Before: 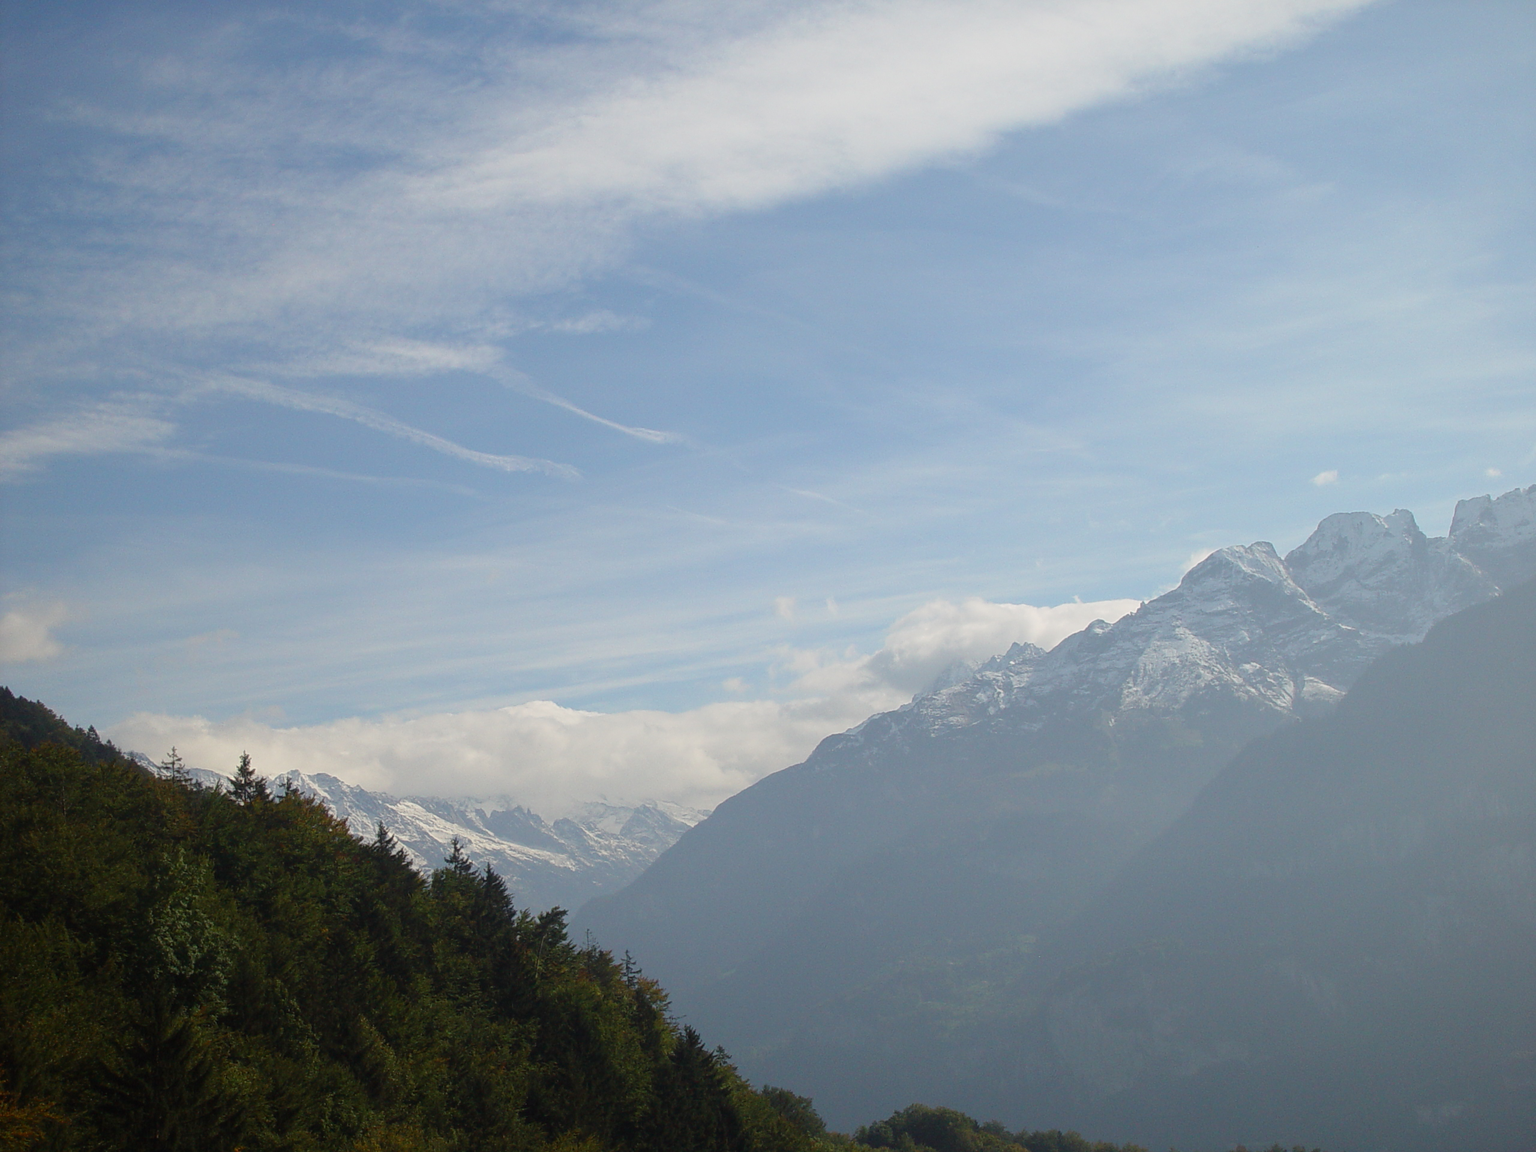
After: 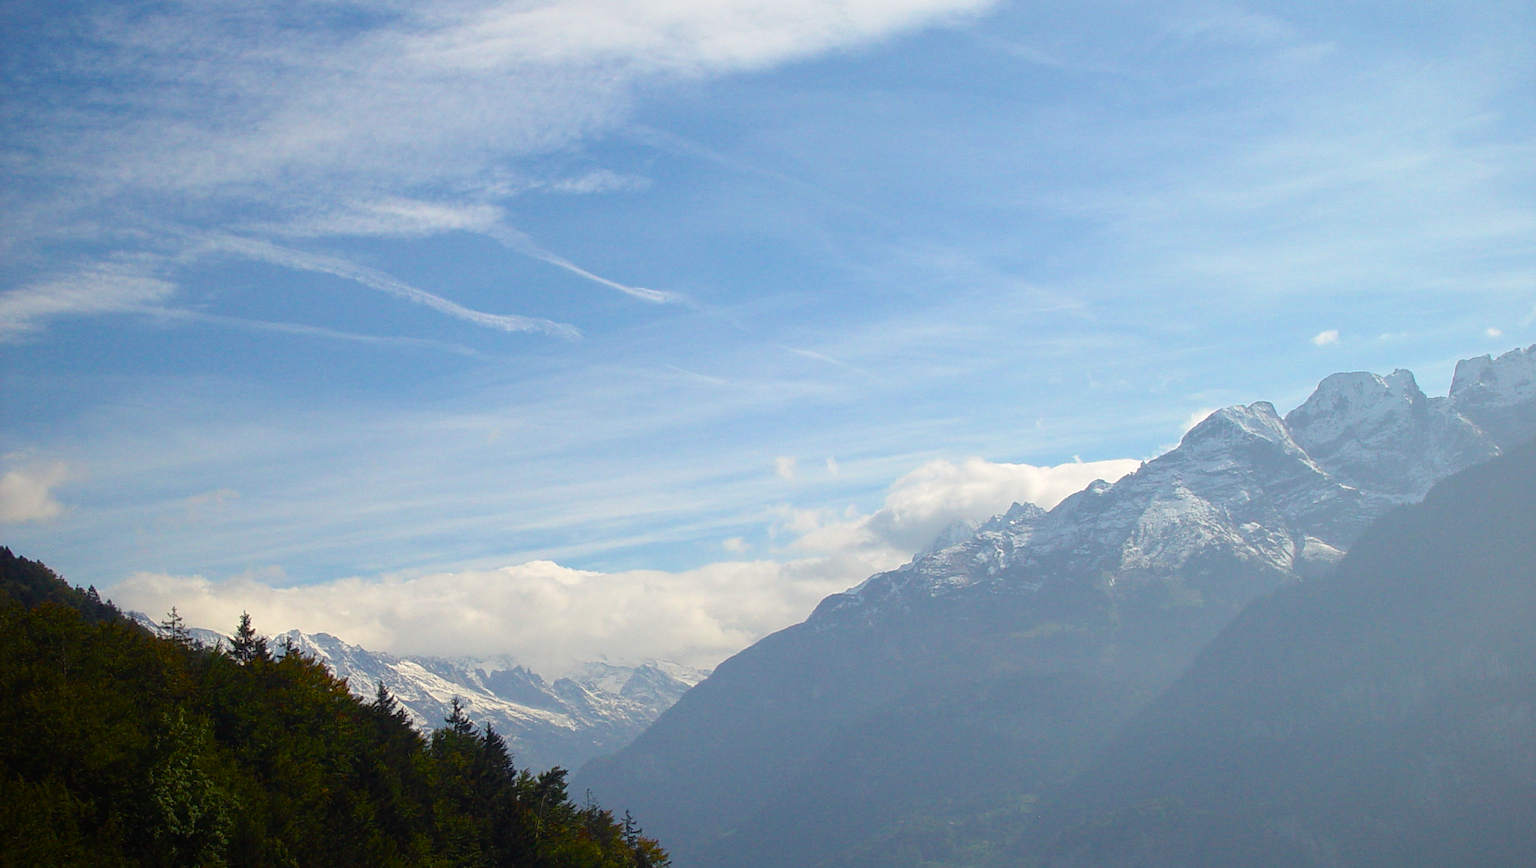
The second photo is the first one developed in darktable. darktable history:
tone equalizer: on, module defaults
crop and rotate: top 12.238%, bottom 12.372%
color balance rgb: shadows lift › chroma 3.114%, shadows lift › hue 280.37°, linear chroma grading › global chroma 25.128%, perceptual saturation grading › global saturation 15.029%, global vibrance 9.657%, contrast 15.119%, saturation formula JzAzBz (2021)
